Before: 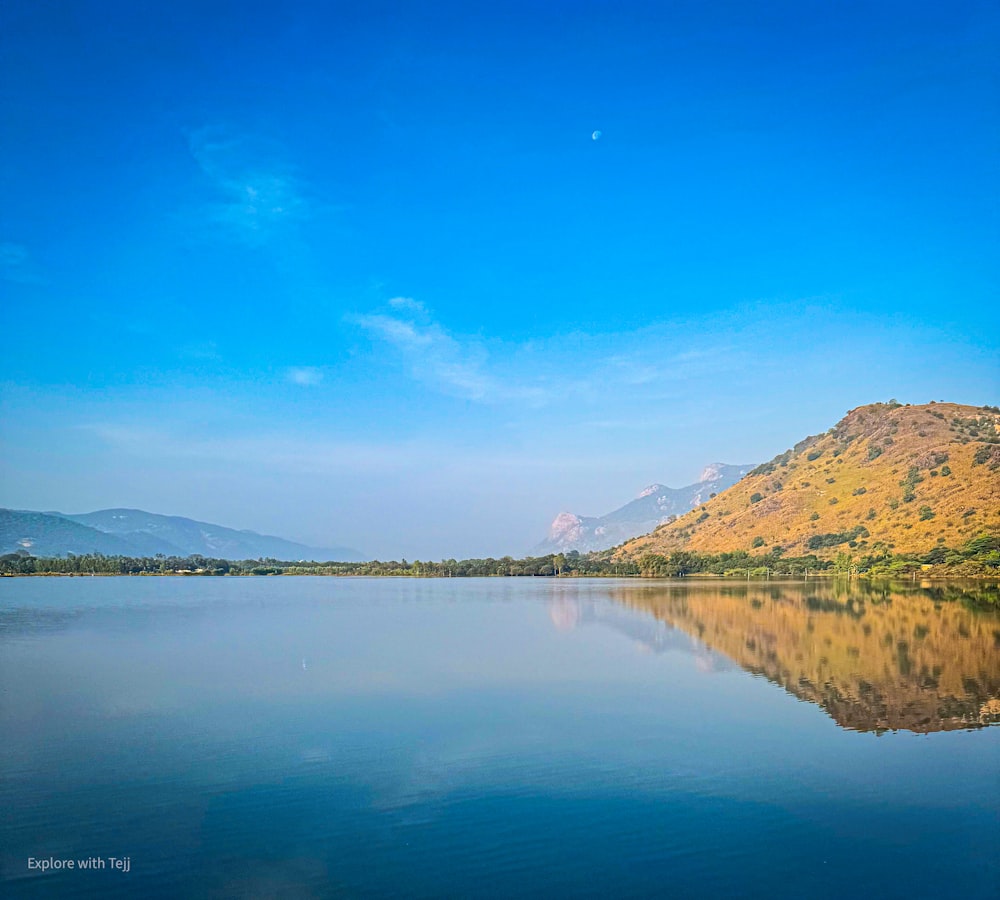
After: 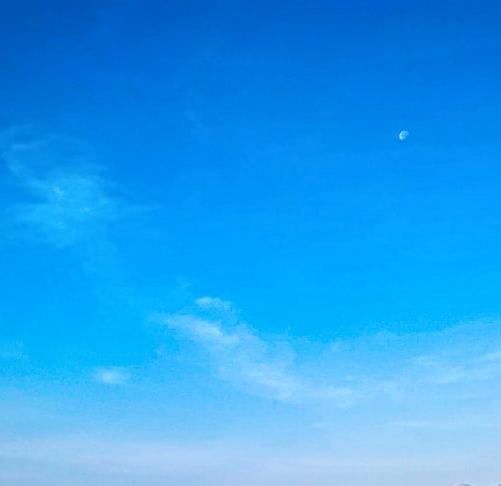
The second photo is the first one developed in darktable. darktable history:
local contrast: highlights 1%, shadows 2%, detail 133%
crop: left 19.375%, right 30.434%, bottom 45.894%
